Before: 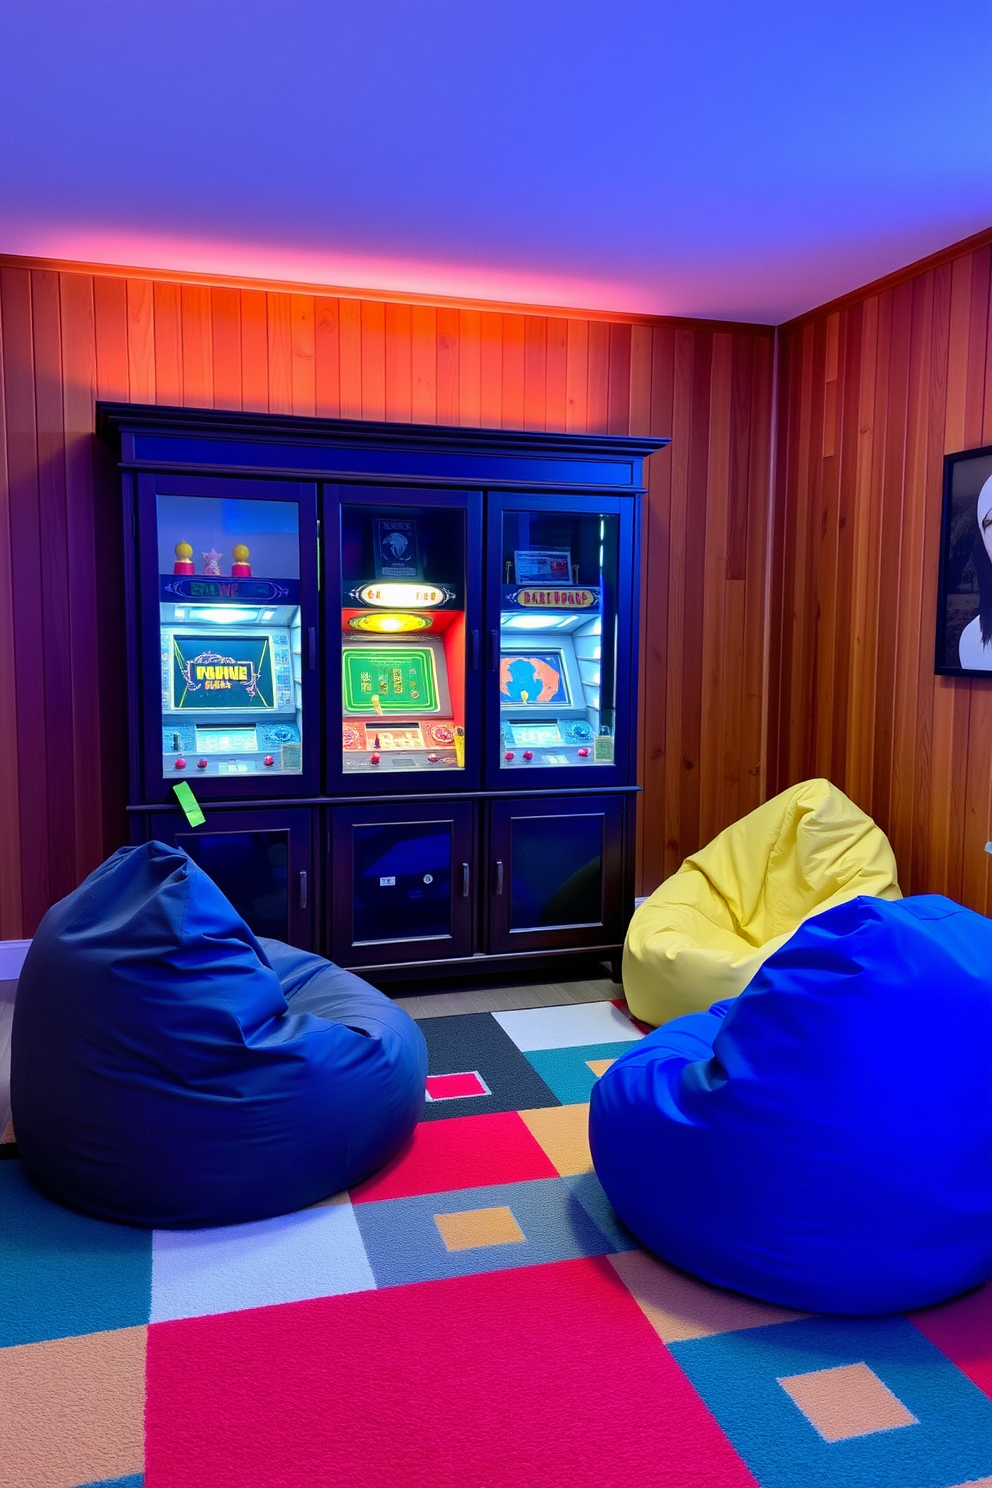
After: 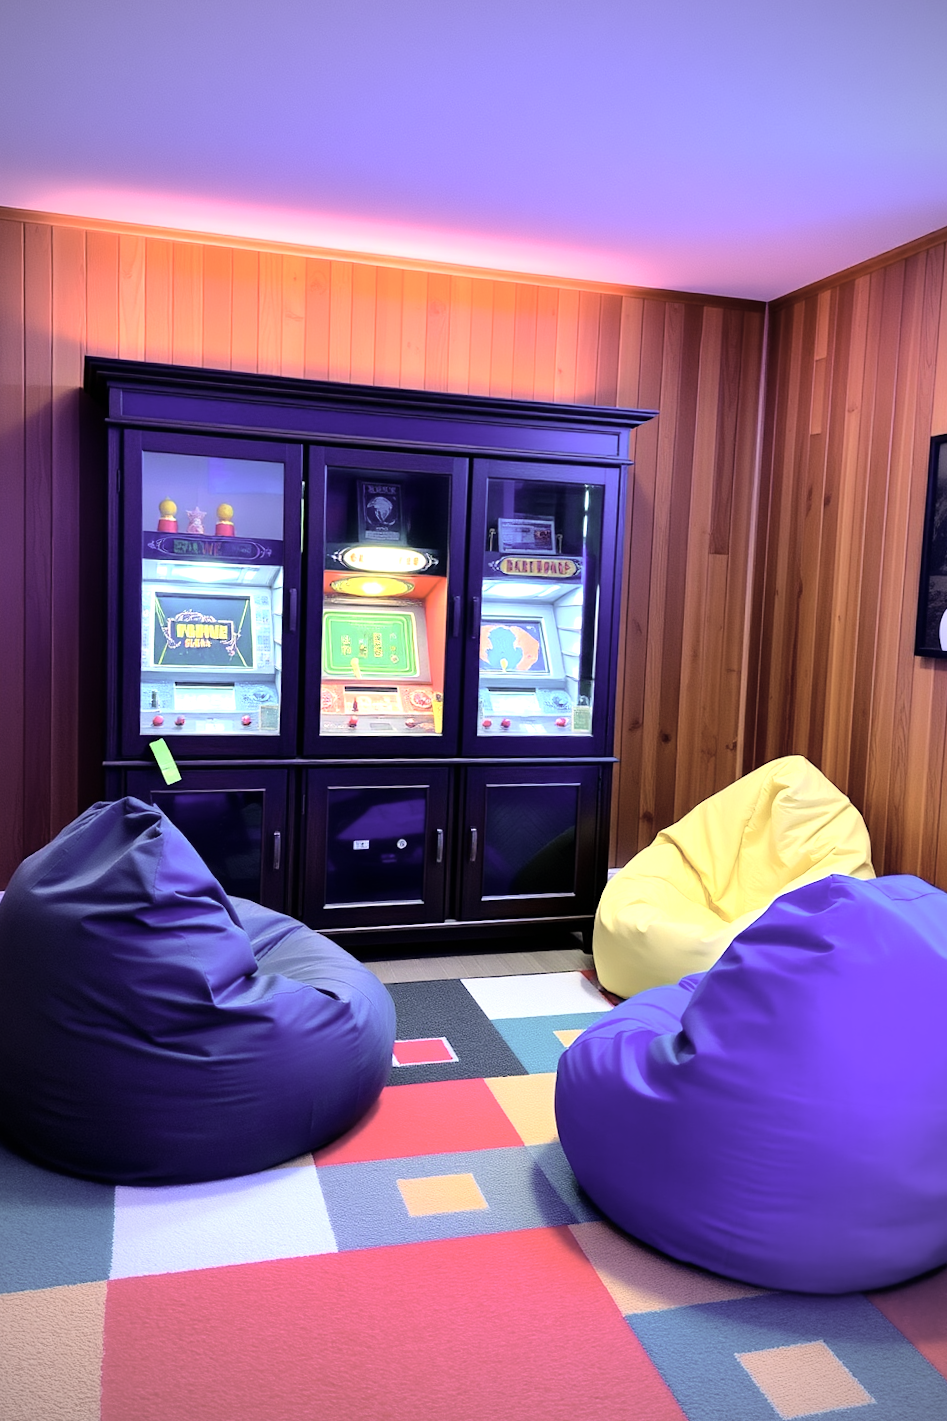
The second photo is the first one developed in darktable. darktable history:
color correction: highlights a* 5.5, highlights b* 5.16, saturation 0.661
vignetting: brightness -0.575
tone equalizer: -8 EV -0.713 EV, -7 EV -0.667 EV, -6 EV -0.585 EV, -5 EV -0.38 EV, -3 EV 0.401 EV, -2 EV 0.6 EV, -1 EV 0.674 EV, +0 EV 0.774 EV
tone curve: curves: ch0 [(0, 0) (0.003, 0.004) (0.011, 0.015) (0.025, 0.033) (0.044, 0.058) (0.069, 0.091) (0.1, 0.131) (0.136, 0.178) (0.177, 0.232) (0.224, 0.294) (0.277, 0.362) (0.335, 0.434) (0.399, 0.512) (0.468, 0.582) (0.543, 0.646) (0.623, 0.713) (0.709, 0.783) (0.801, 0.876) (0.898, 0.938) (1, 1)], color space Lab, independent channels, preserve colors none
crop and rotate: angle -1.8°
